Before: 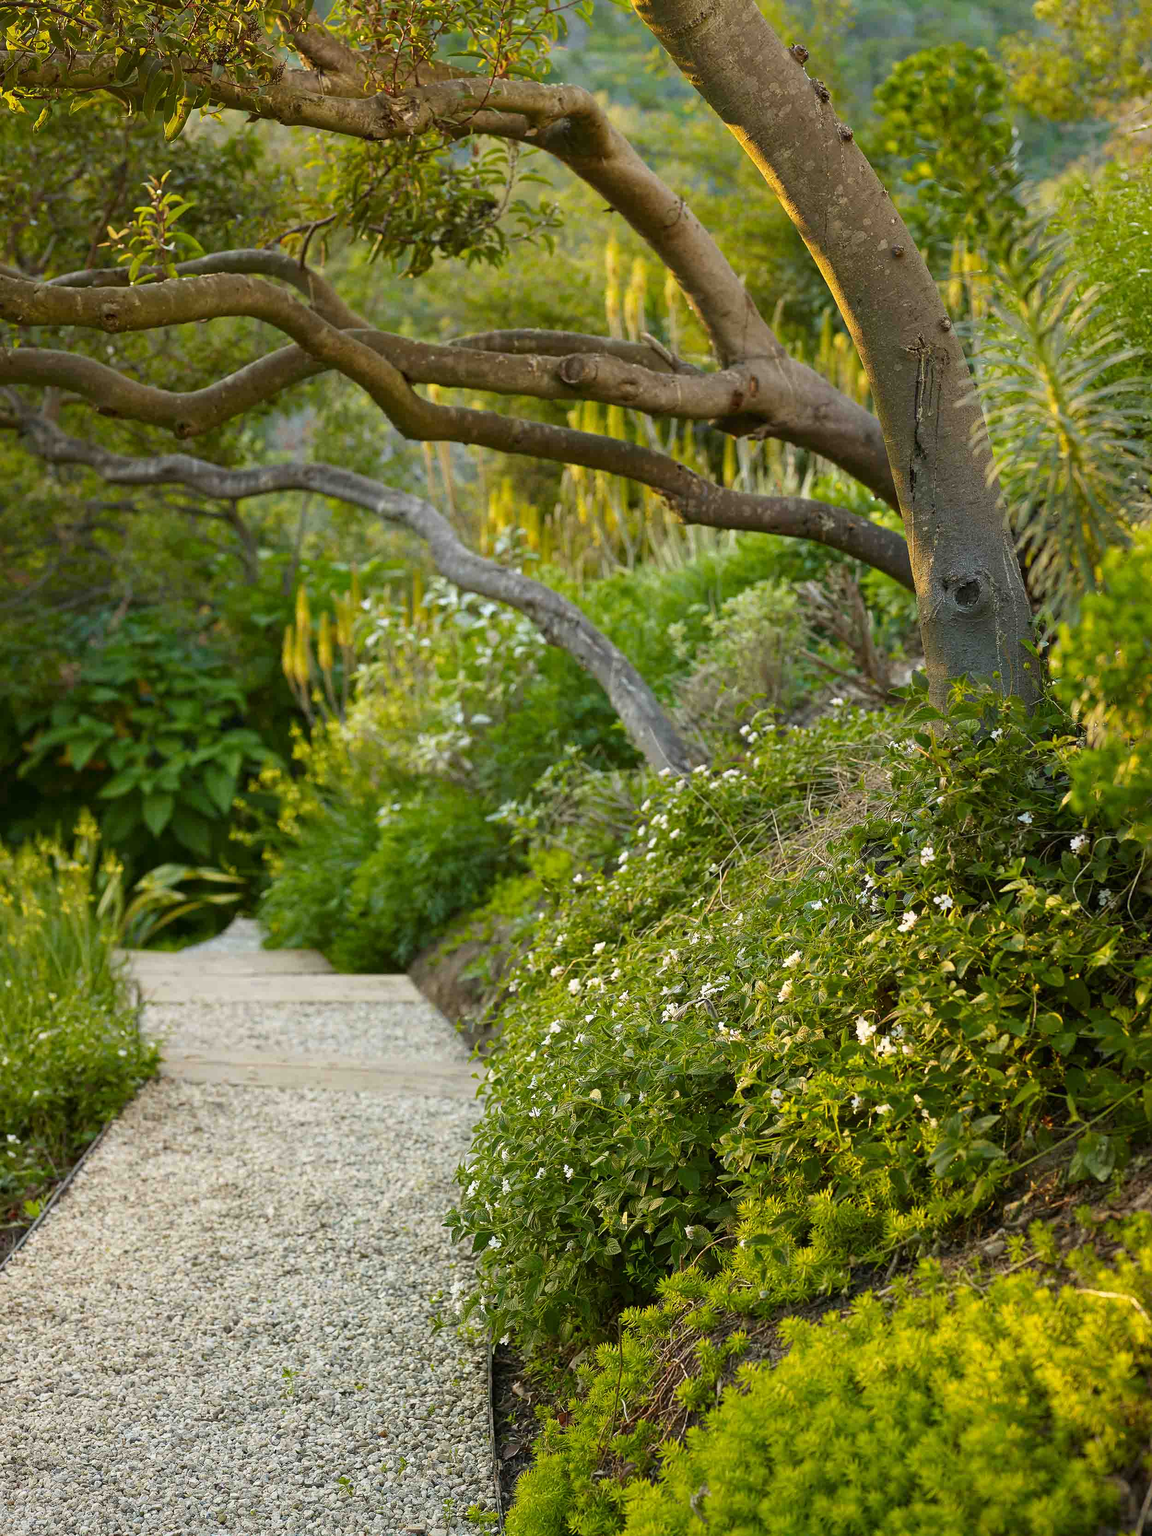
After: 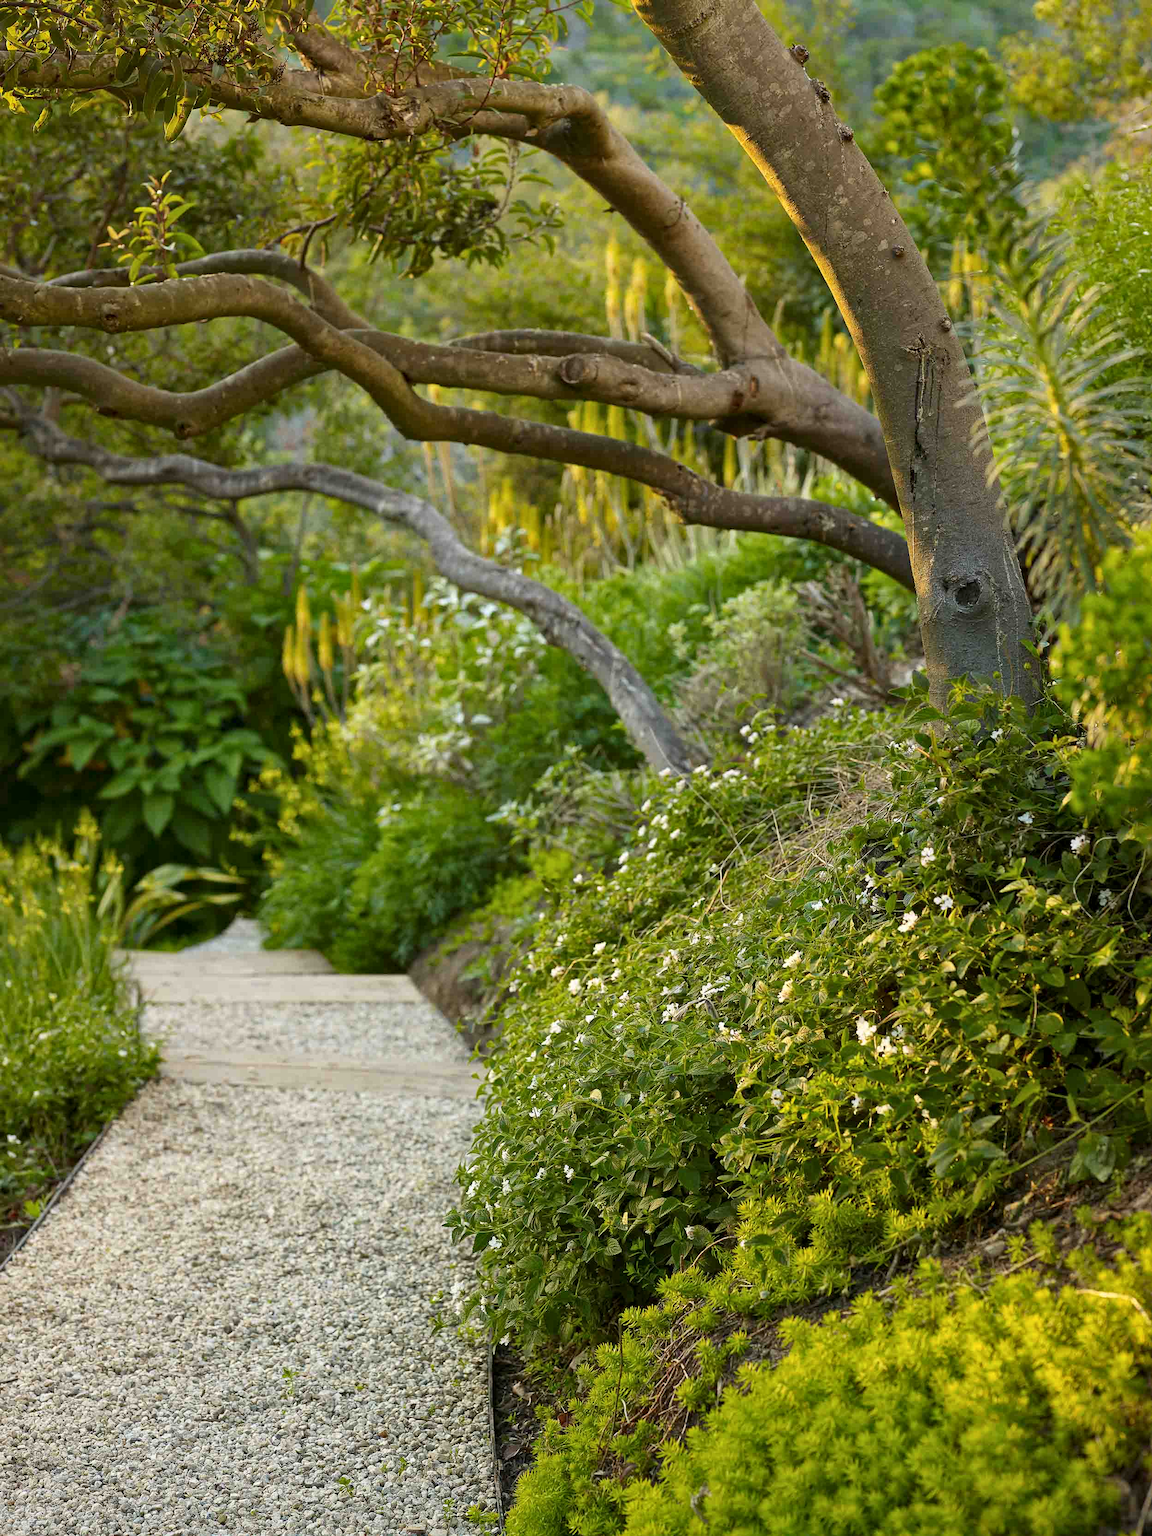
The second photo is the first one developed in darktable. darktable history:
local contrast: mode bilateral grid, contrast 21, coarseness 49, detail 119%, midtone range 0.2
